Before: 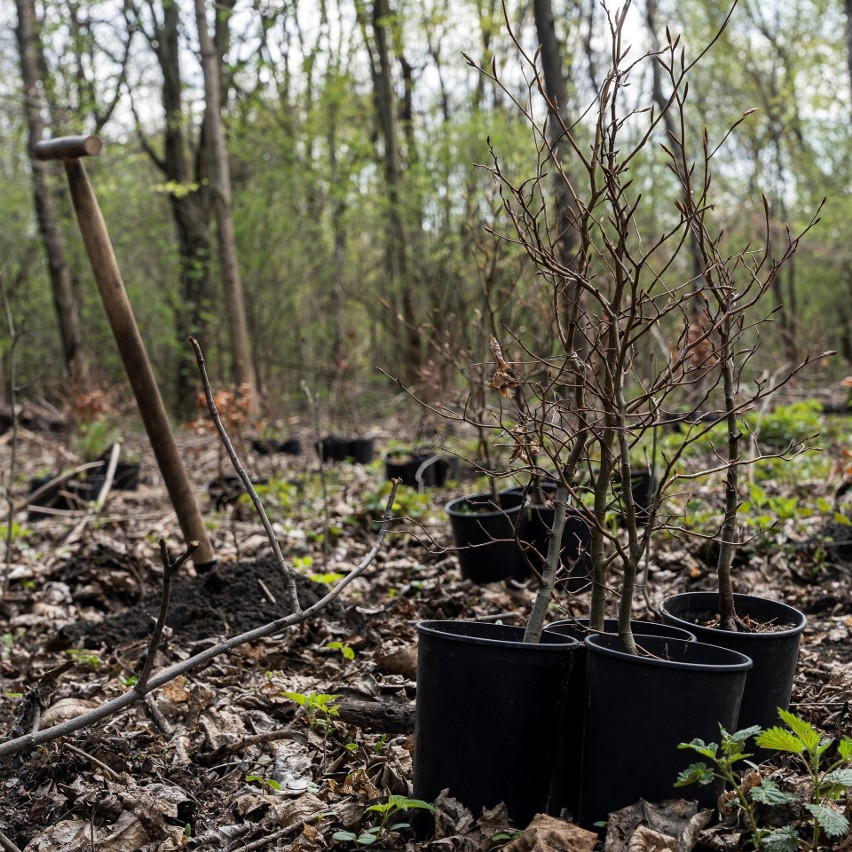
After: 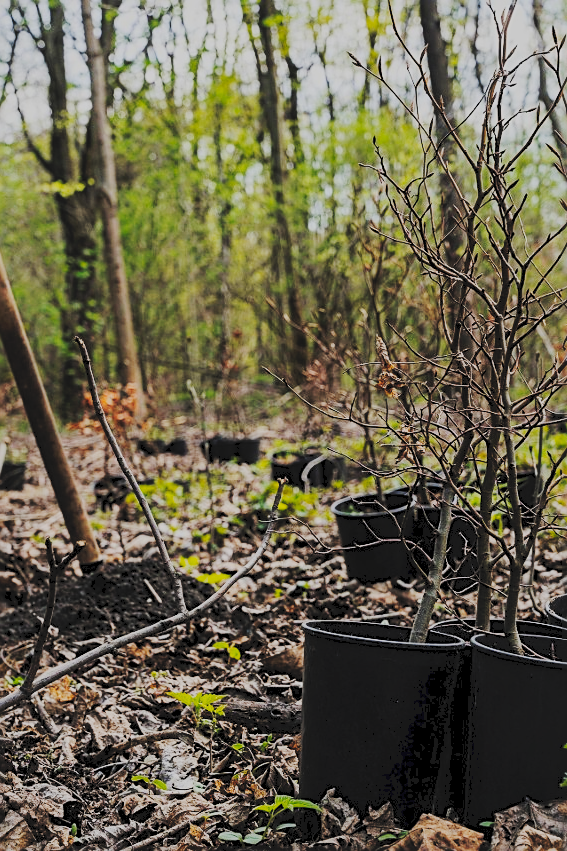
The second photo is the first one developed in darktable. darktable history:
color balance rgb: perceptual saturation grading › global saturation 29.921%, perceptual brilliance grading › global brilliance -48.098%
base curve: curves: ch0 [(0, 0) (0.028, 0.03) (0.121, 0.232) (0.46, 0.748) (0.859, 0.968) (1, 1)], preserve colors none
contrast brightness saturation: contrast 0.096, brightness 0.312, saturation 0.148
local contrast: mode bilateral grid, contrast 20, coarseness 49, detail 120%, midtone range 0.2
crop and rotate: left 13.439%, right 19.93%
sharpen: amount 0.587
tone curve: curves: ch0 [(0, 0) (0.003, 0.077) (0.011, 0.08) (0.025, 0.083) (0.044, 0.095) (0.069, 0.106) (0.1, 0.12) (0.136, 0.144) (0.177, 0.185) (0.224, 0.231) (0.277, 0.297) (0.335, 0.382) (0.399, 0.471) (0.468, 0.553) (0.543, 0.623) (0.623, 0.689) (0.709, 0.75) (0.801, 0.81) (0.898, 0.873) (1, 1)], preserve colors none
